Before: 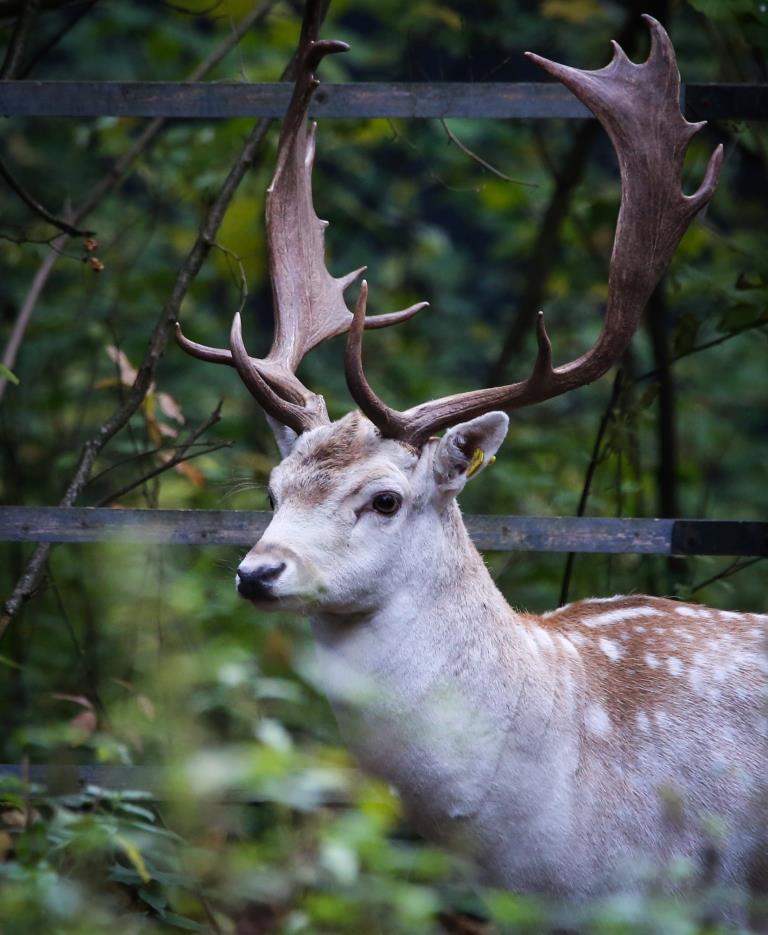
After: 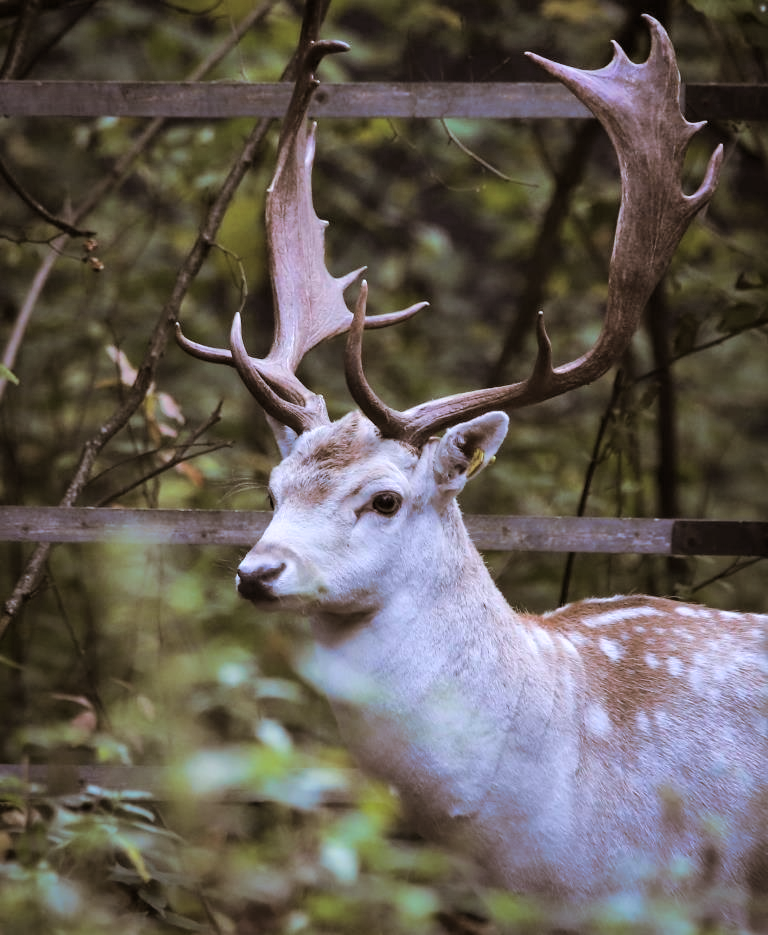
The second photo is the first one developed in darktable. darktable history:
shadows and highlights: radius 264.75, soften with gaussian
color calibration: illuminant as shot in camera, x 0.358, y 0.373, temperature 4628.91 K
split-toning: shadows › hue 32.4°, shadows › saturation 0.51, highlights › hue 180°, highlights › saturation 0, balance -60.17, compress 55.19%
